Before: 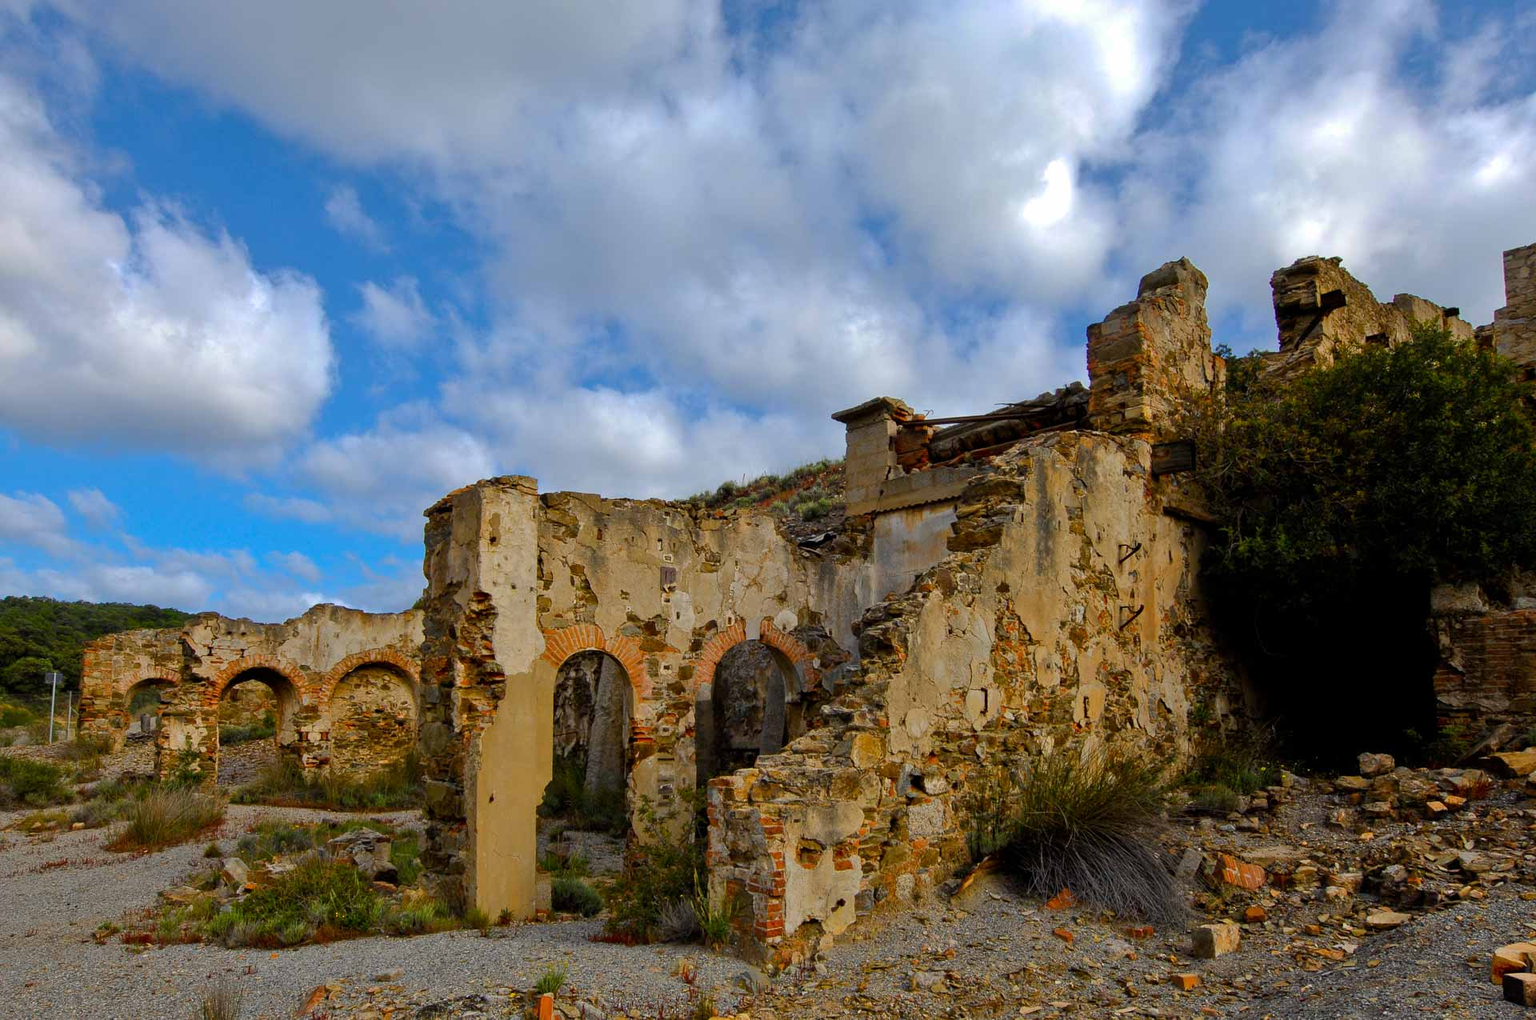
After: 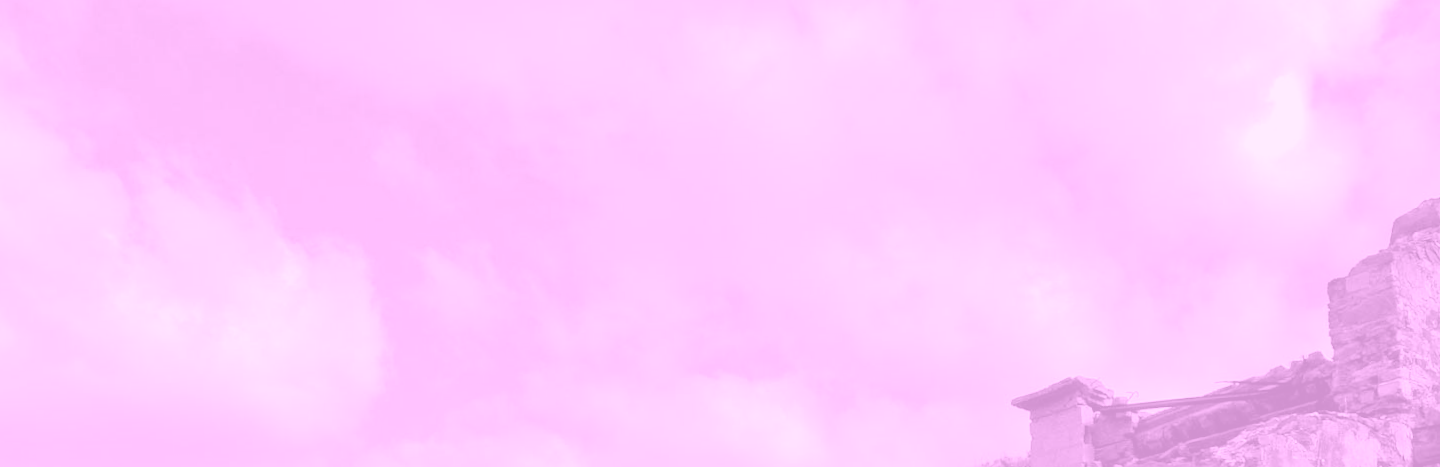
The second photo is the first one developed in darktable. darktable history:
exposure: exposure 0.236 EV, compensate highlight preservation false
crop: left 0.579%, top 7.627%, right 23.167%, bottom 54.275%
rotate and perspective: rotation -1.42°, crop left 0.016, crop right 0.984, crop top 0.035, crop bottom 0.965
colorize: hue 331.2°, saturation 75%, source mix 30.28%, lightness 70.52%, version 1
